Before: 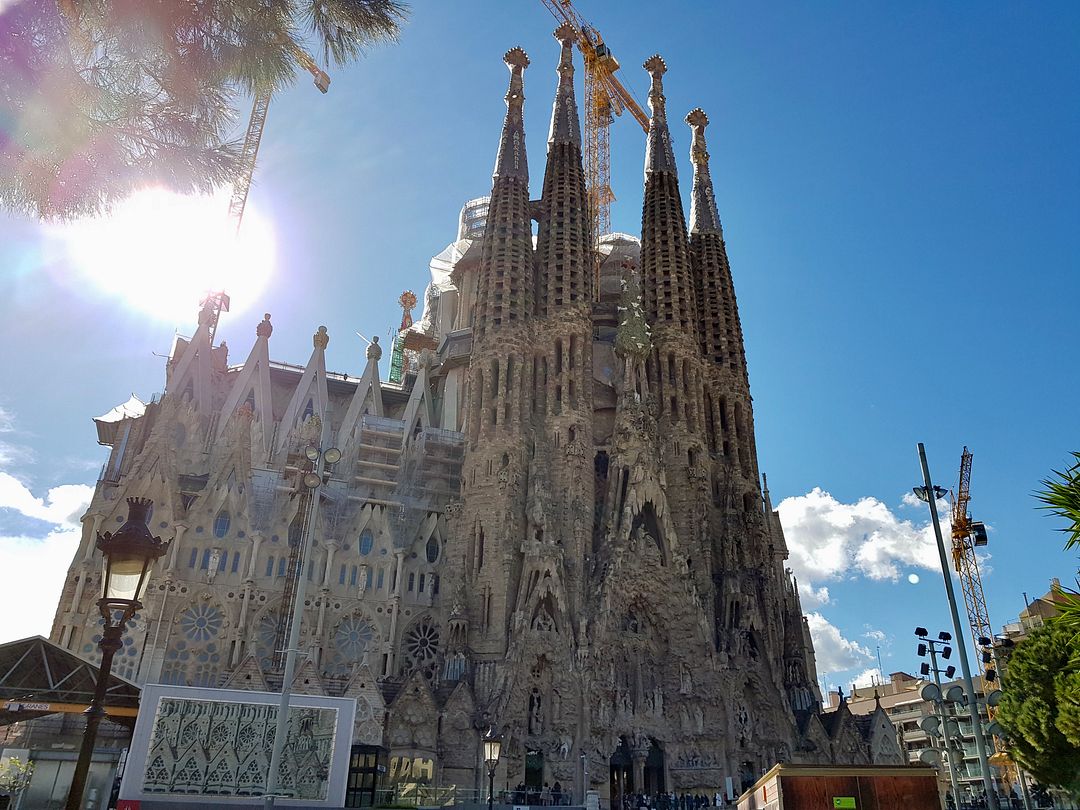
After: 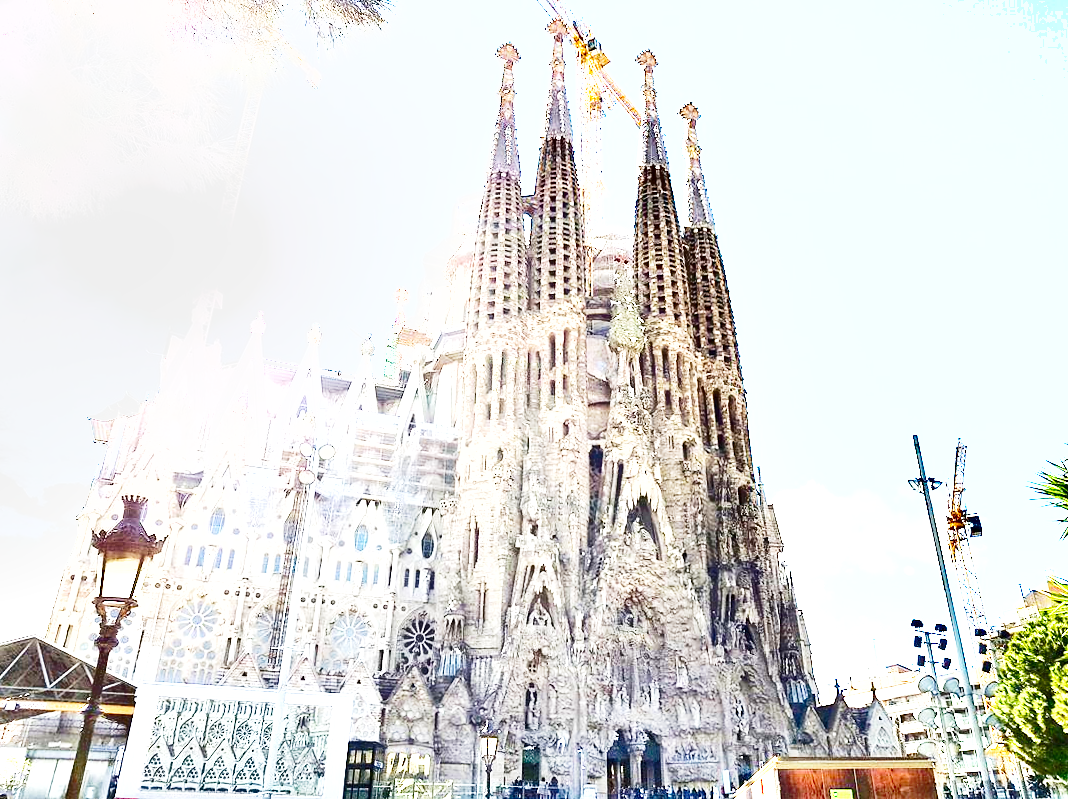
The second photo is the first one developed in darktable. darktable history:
shadows and highlights: soften with gaussian
rotate and perspective: rotation -0.45°, automatic cropping original format, crop left 0.008, crop right 0.992, crop top 0.012, crop bottom 0.988
exposure: exposure 3 EV, compensate highlight preservation false
base curve: curves: ch0 [(0, 0) (0.028, 0.03) (0.121, 0.232) (0.46, 0.748) (0.859, 0.968) (1, 1)], preserve colors none
